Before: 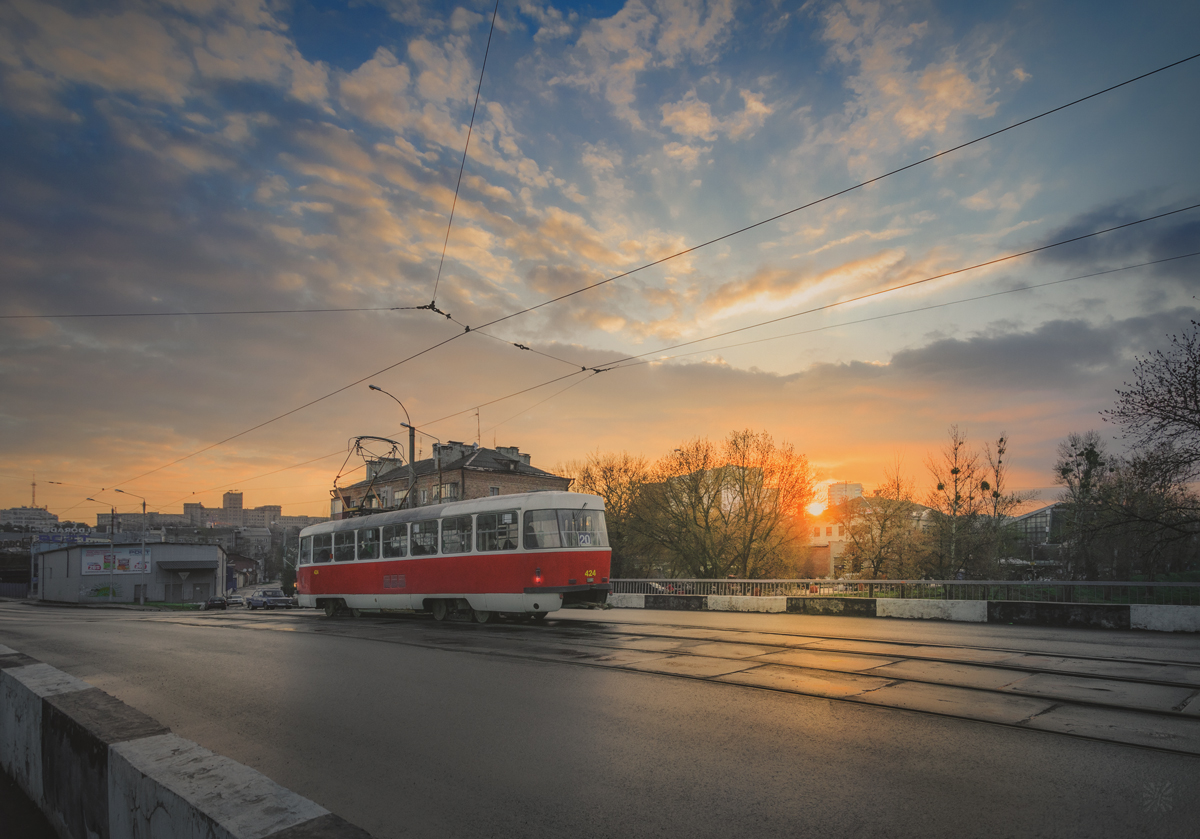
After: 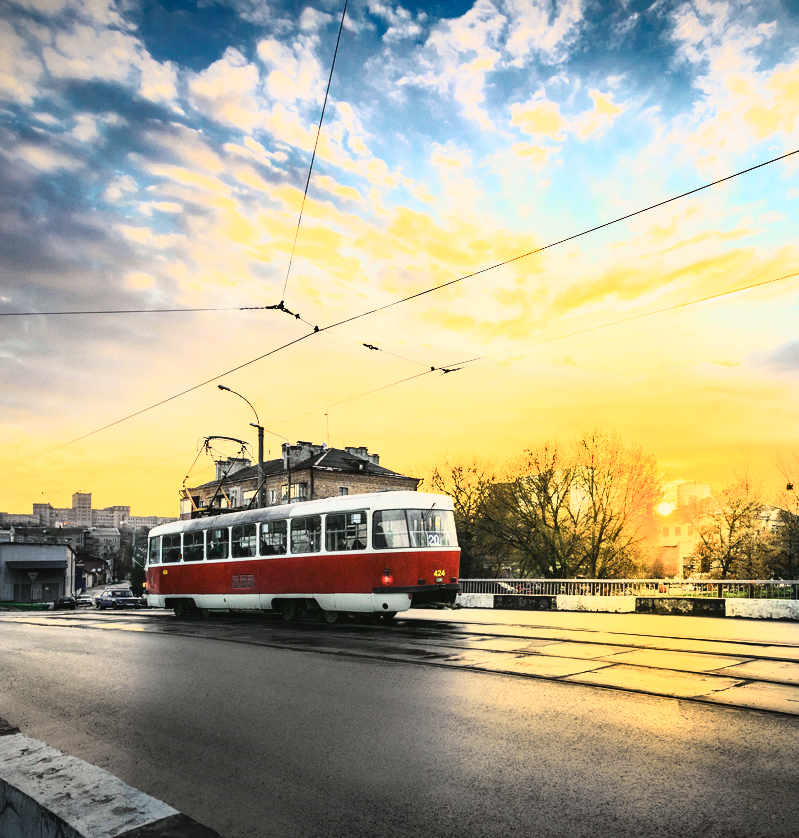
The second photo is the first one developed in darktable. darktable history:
tone curve: curves: ch0 [(0, 0.018) (0.162, 0.128) (0.434, 0.478) (0.667, 0.785) (0.819, 0.943) (1, 0.991)]; ch1 [(0, 0) (0.402, 0.36) (0.476, 0.449) (0.506, 0.505) (0.523, 0.518) (0.582, 0.586) (0.641, 0.668) (0.7, 0.741) (1, 1)]; ch2 [(0, 0) (0.416, 0.403) (0.483, 0.472) (0.503, 0.505) (0.521, 0.519) (0.547, 0.561) (0.597, 0.643) (0.699, 0.759) (0.997, 0.858)], color space Lab, independent channels
rgb curve: curves: ch0 [(0, 0) (0.21, 0.15) (0.24, 0.21) (0.5, 0.75) (0.75, 0.96) (0.89, 0.99) (1, 1)]; ch1 [(0, 0.02) (0.21, 0.13) (0.25, 0.2) (0.5, 0.67) (0.75, 0.9) (0.89, 0.97) (1, 1)]; ch2 [(0, 0.02) (0.21, 0.13) (0.25, 0.2) (0.5, 0.67) (0.75, 0.9) (0.89, 0.97) (1, 1)], compensate middle gray true
shadows and highlights: radius 133.83, soften with gaussian
crop and rotate: left 12.648%, right 20.685%
